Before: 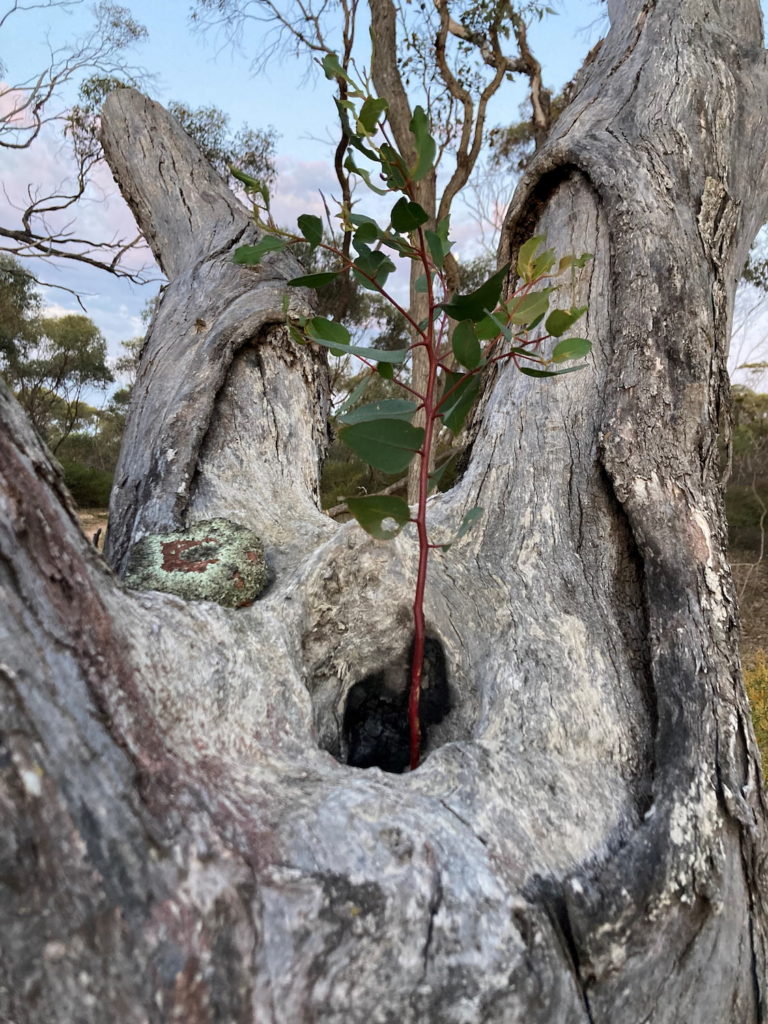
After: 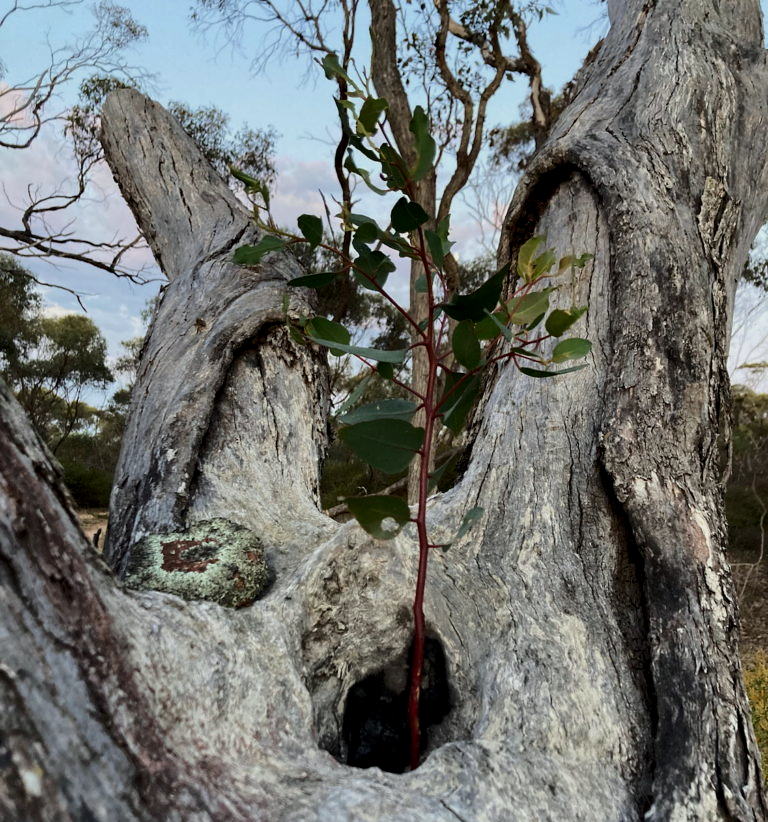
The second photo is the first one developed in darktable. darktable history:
exposure: black level correction 0.006, exposure -0.219 EV, compensate highlight preservation false
color correction: highlights a* -2.61, highlights b* 2.44
base curve: curves: ch0 [(0, 0) (0.073, 0.04) (0.157, 0.139) (0.492, 0.492) (0.758, 0.758) (1, 1)]
crop: bottom 19.634%
